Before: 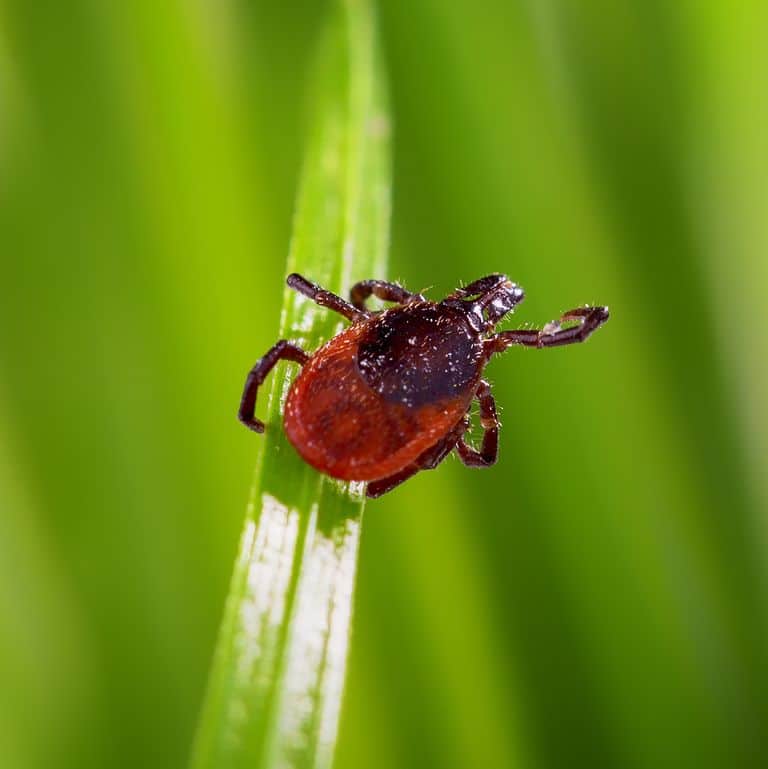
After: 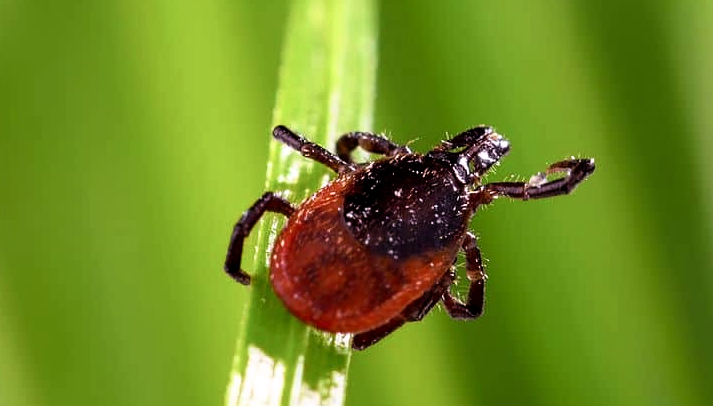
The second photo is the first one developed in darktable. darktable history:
filmic rgb: black relative exposure -8.28 EV, white relative exposure 2.2 EV, threshold 3.03 EV, structure ↔ texture 99.28%, target white luminance 99.853%, hardness 7.12, latitude 74.25%, contrast 1.322, highlights saturation mix -2.33%, shadows ↔ highlights balance 29.87%, enable highlight reconstruction true
crop: left 1.825%, top 19.309%, right 5.257%, bottom 27.849%
